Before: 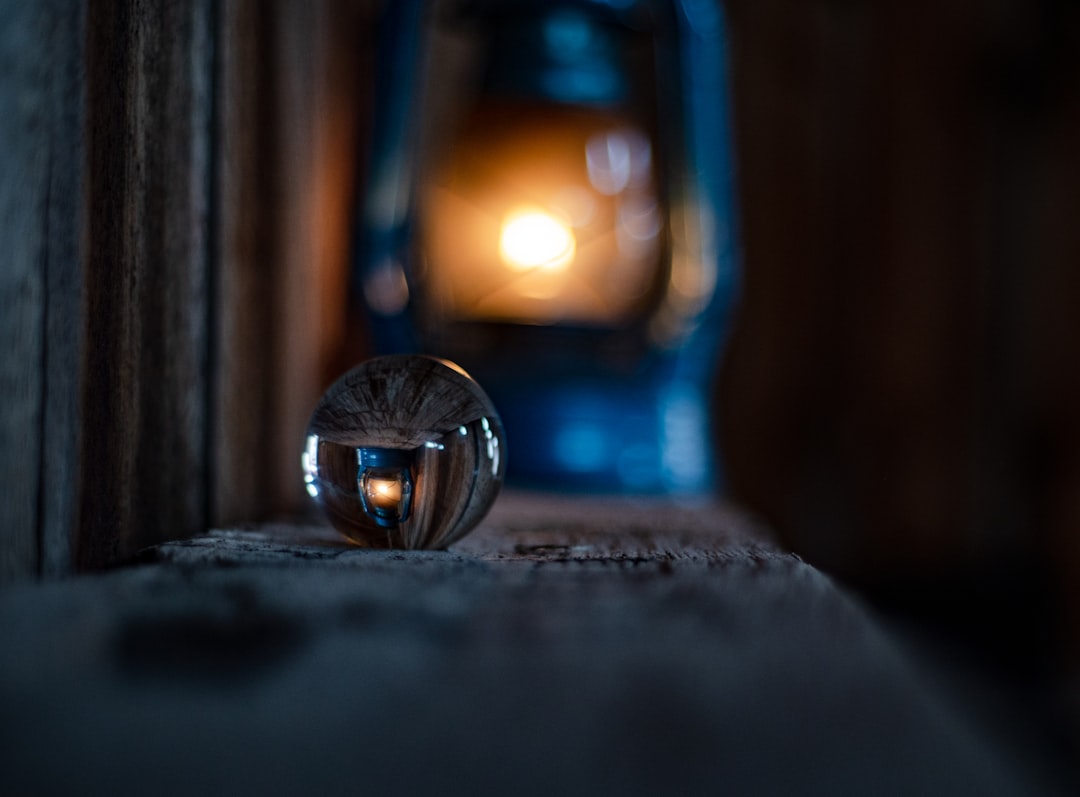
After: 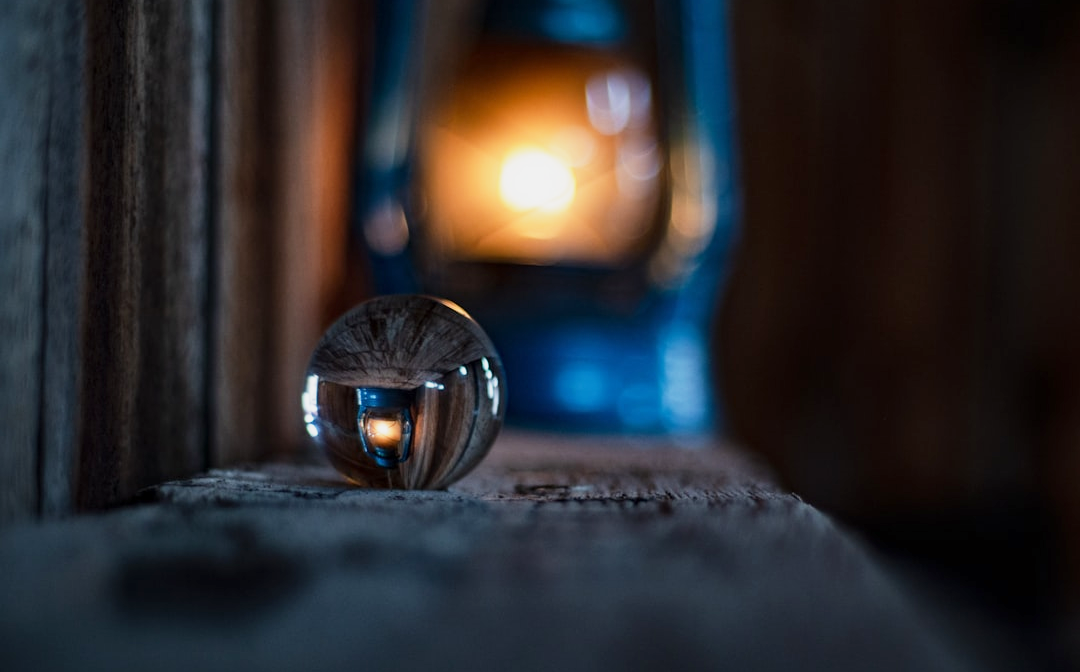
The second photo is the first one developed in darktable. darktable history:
base curve: curves: ch0 [(0, 0) (0.088, 0.125) (0.176, 0.251) (0.354, 0.501) (0.613, 0.749) (1, 0.877)], preserve colors none
crop: top 7.621%, bottom 8.048%
